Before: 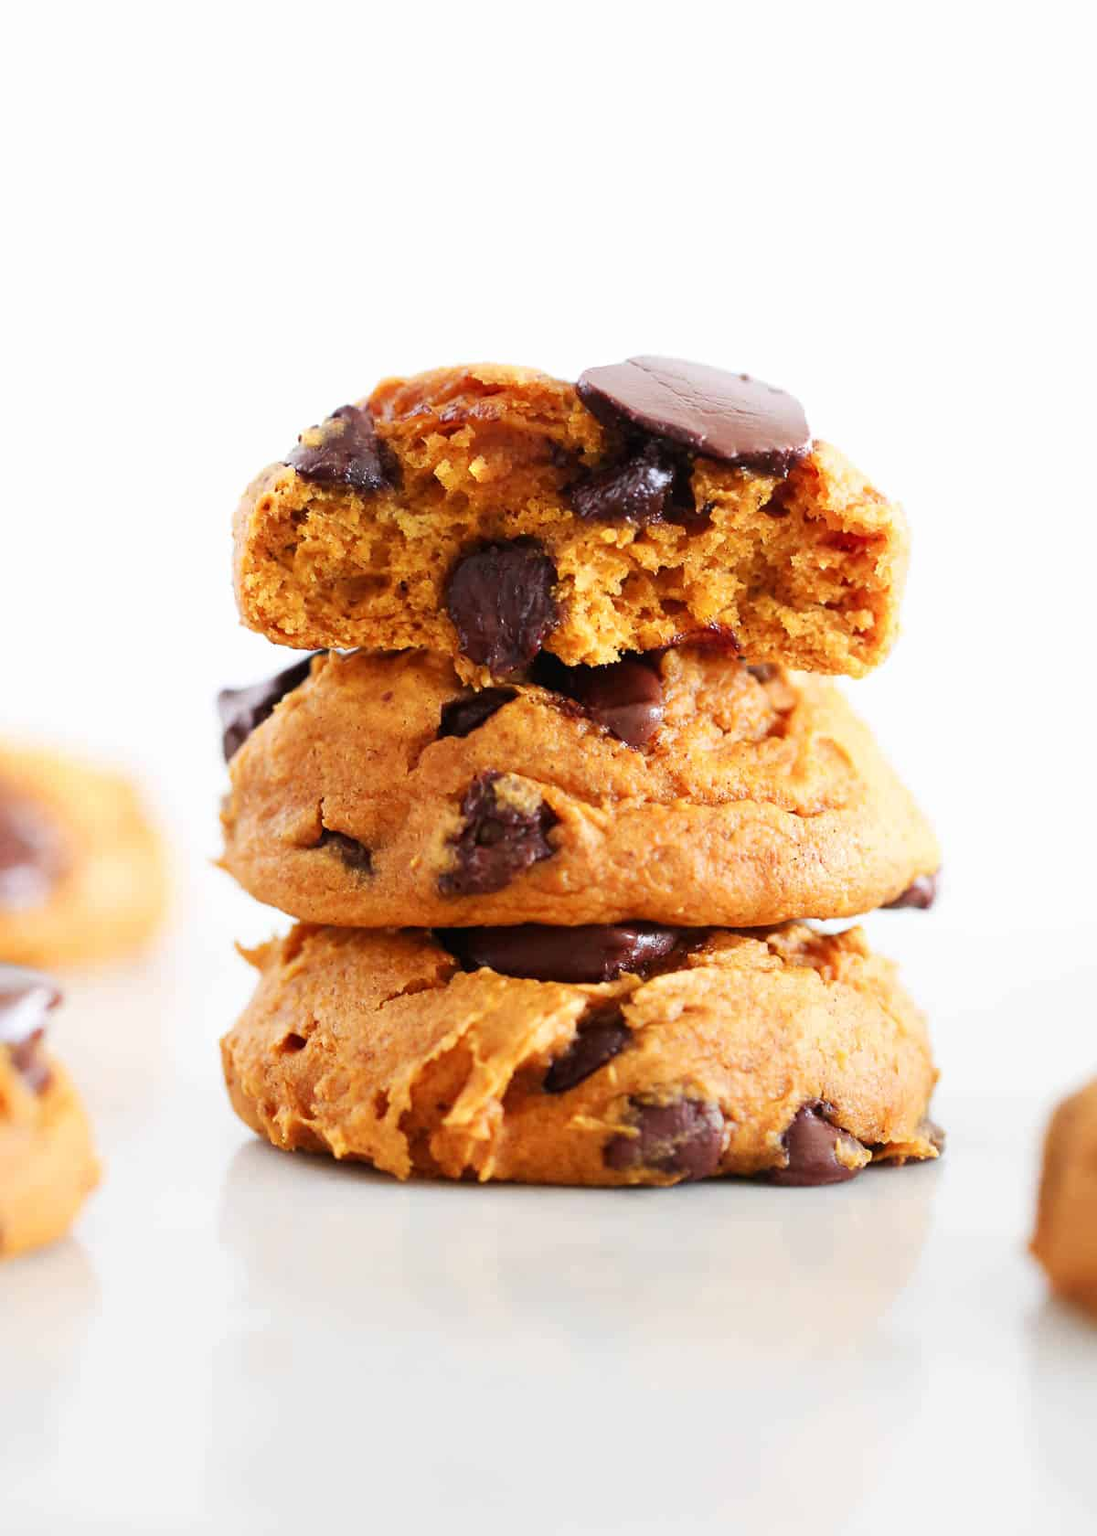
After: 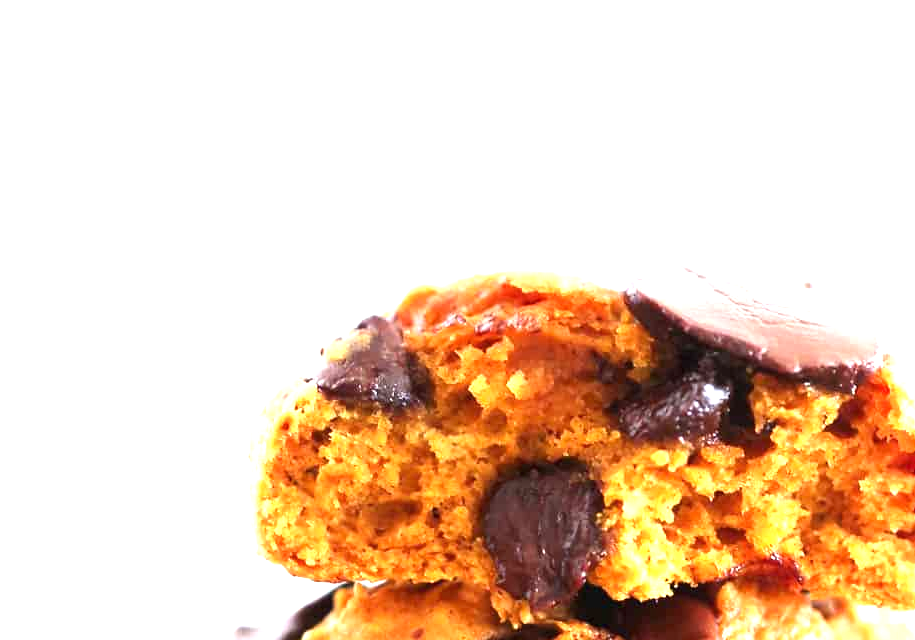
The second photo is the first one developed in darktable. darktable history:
crop: left 0.579%, top 7.627%, right 23.167%, bottom 54.275%
exposure: black level correction 0, exposure 1.1 EV, compensate exposure bias true, compensate highlight preservation false
